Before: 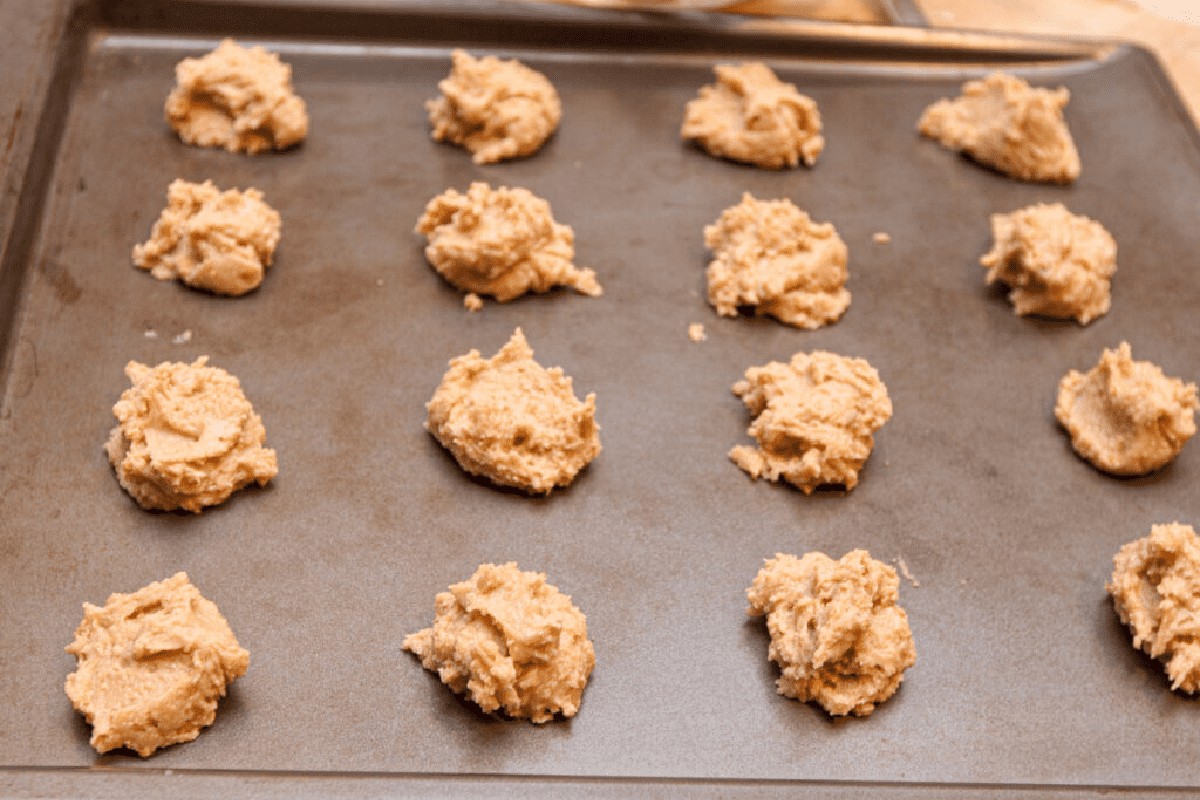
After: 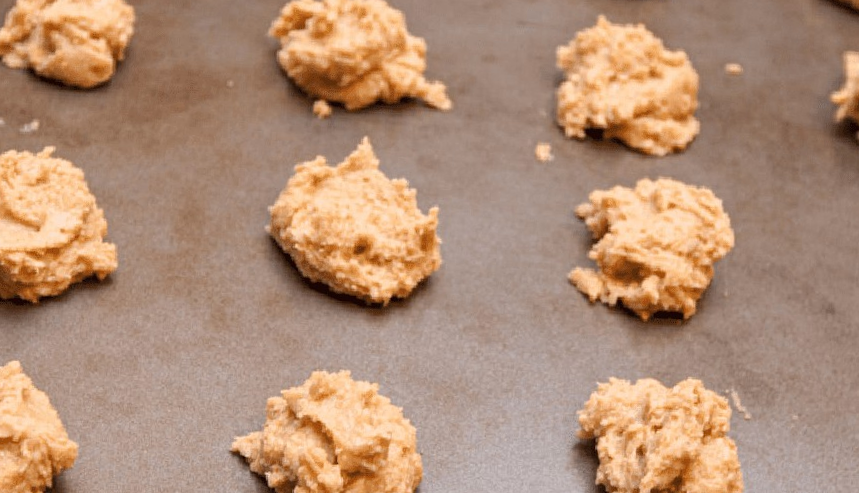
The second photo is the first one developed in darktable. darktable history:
crop and rotate: angle -3.4°, left 9.898%, top 21.047%, right 12.225%, bottom 11.881%
